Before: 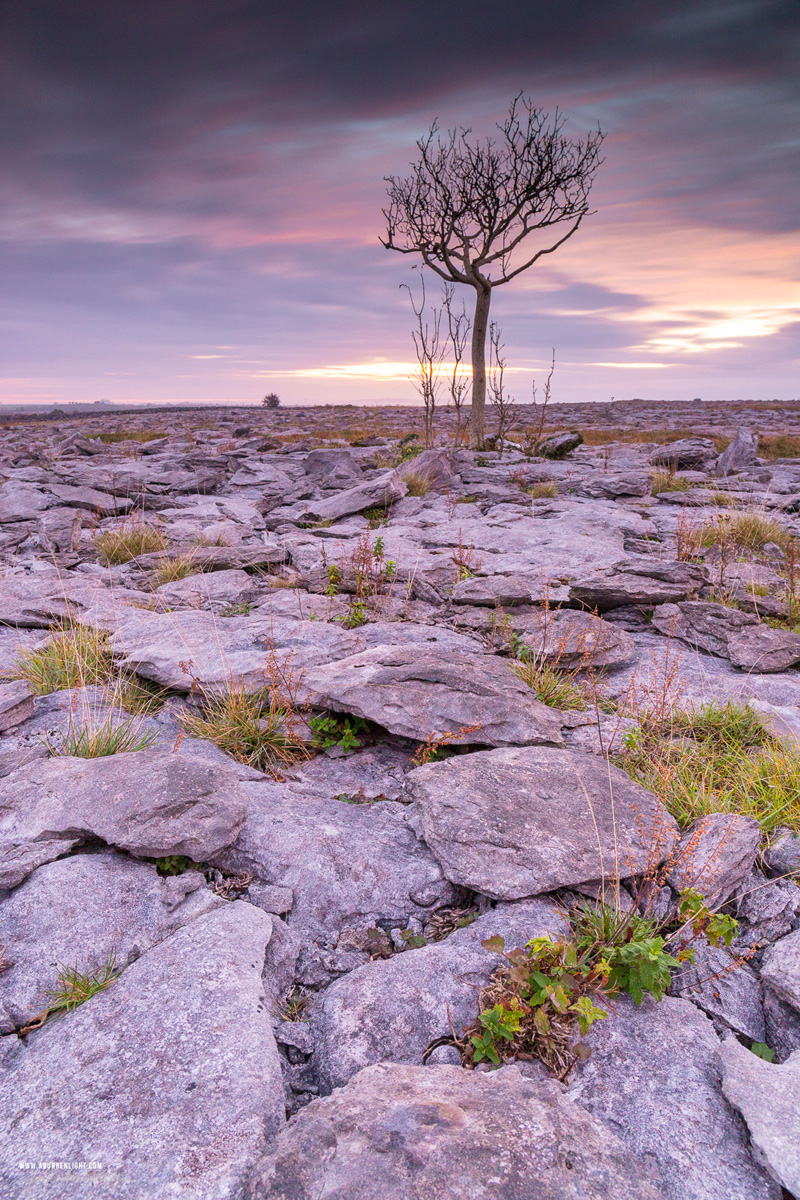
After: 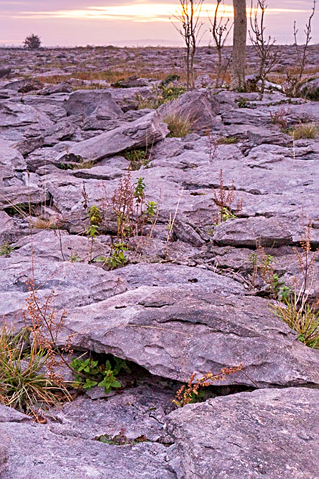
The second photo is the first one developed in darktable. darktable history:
sharpen: on, module defaults
crop: left 30%, top 30%, right 30%, bottom 30%
